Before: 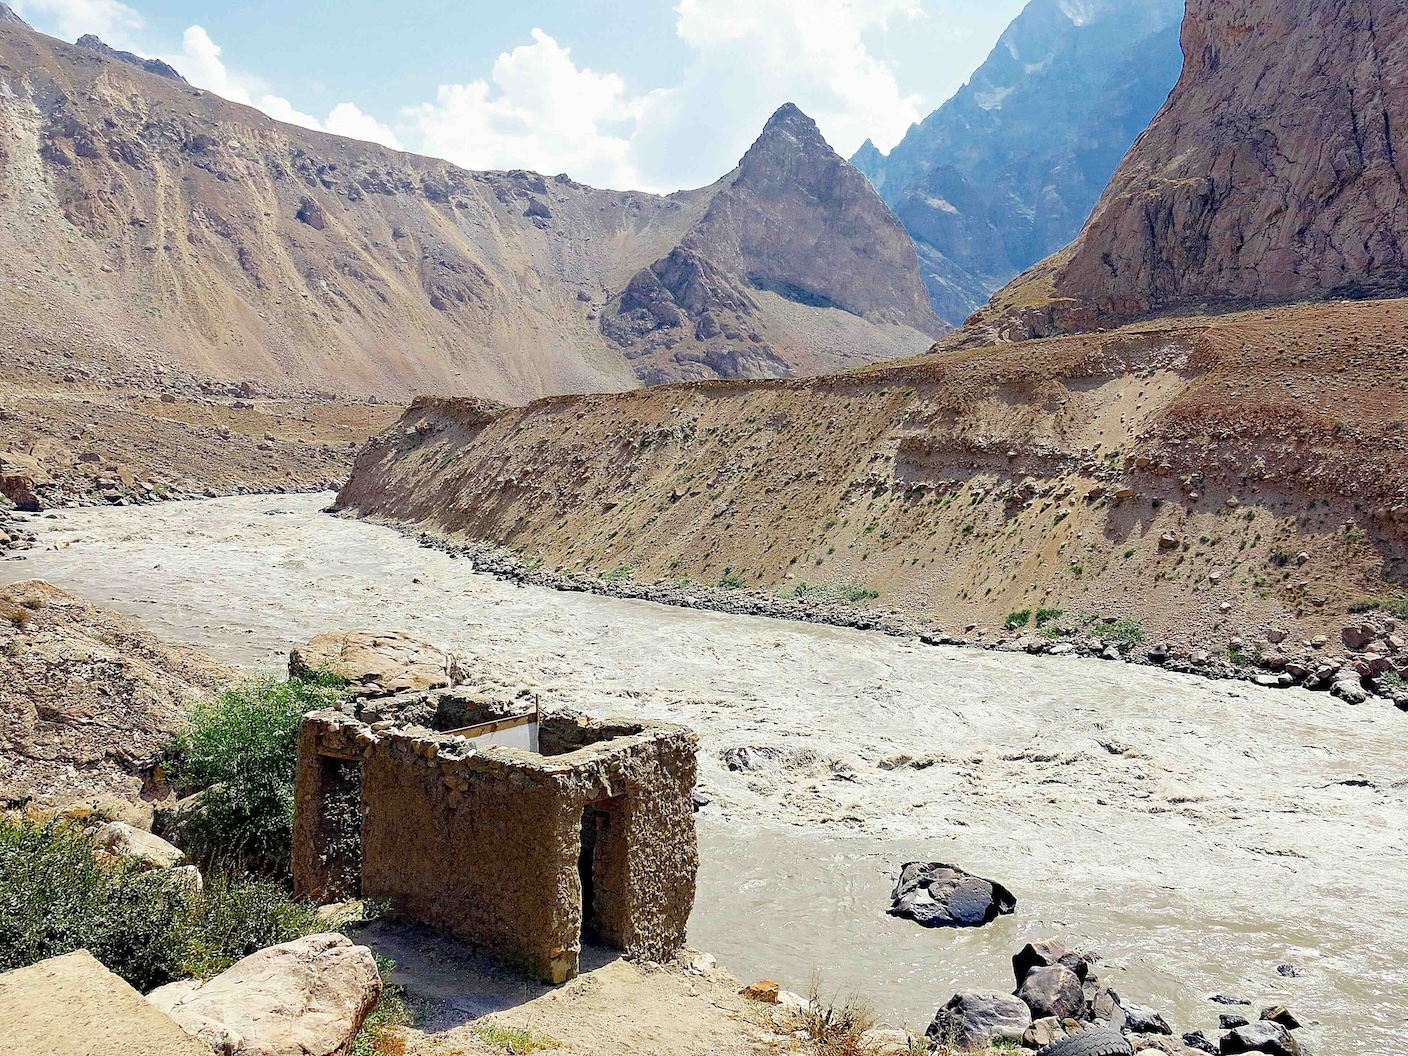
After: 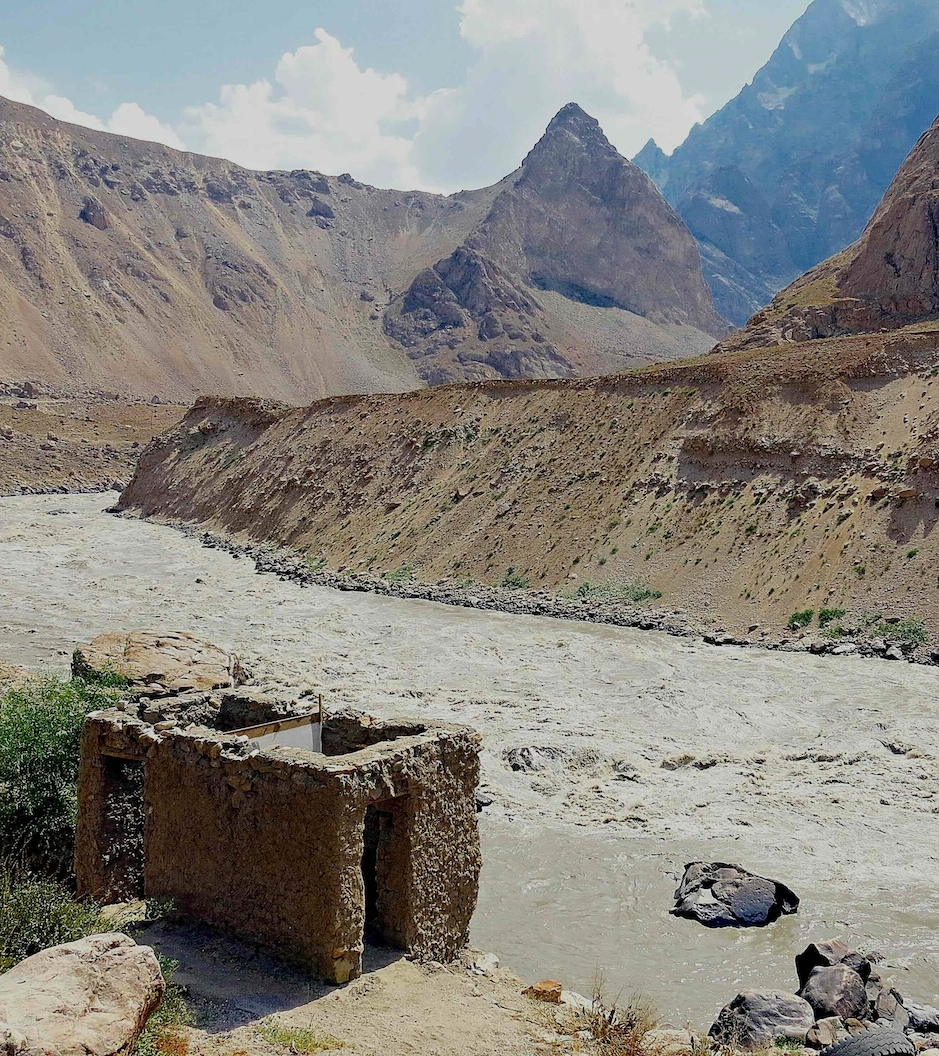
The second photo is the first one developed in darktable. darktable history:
crop and rotate: left 15.446%, right 17.836%
exposure: exposure -0.582 EV, compensate highlight preservation false
